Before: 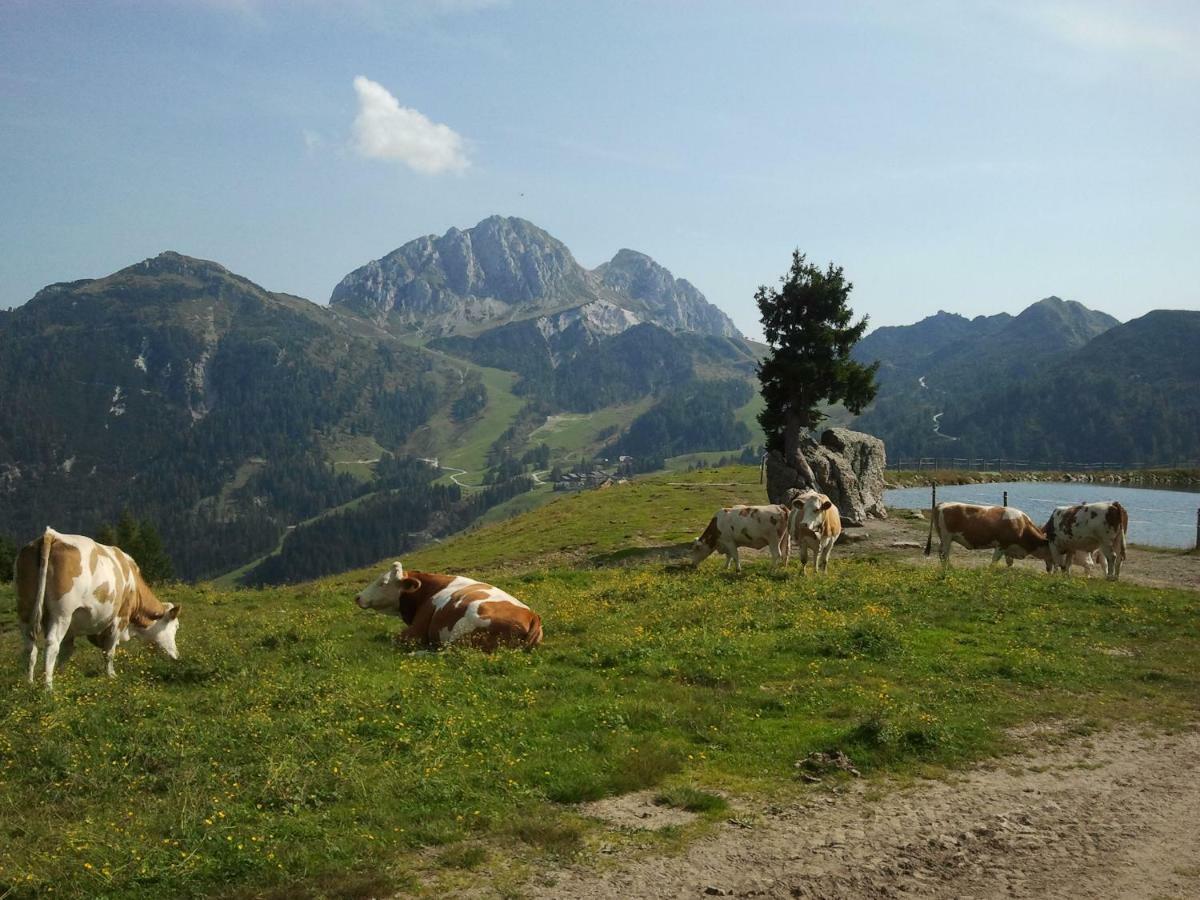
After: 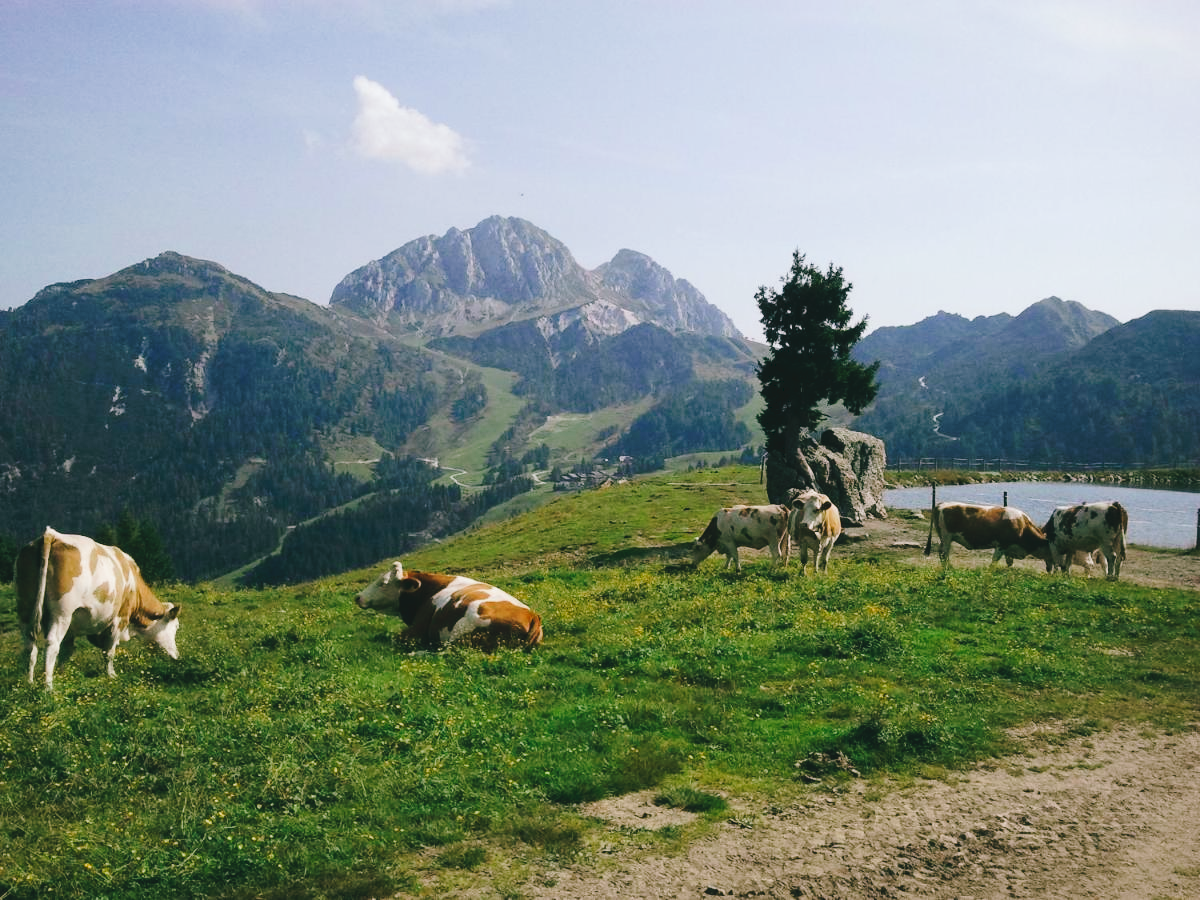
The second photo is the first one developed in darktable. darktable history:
tone curve: curves: ch0 [(0, 0) (0.003, 0.072) (0.011, 0.073) (0.025, 0.072) (0.044, 0.076) (0.069, 0.089) (0.1, 0.103) (0.136, 0.123) (0.177, 0.158) (0.224, 0.21) (0.277, 0.275) (0.335, 0.372) (0.399, 0.463) (0.468, 0.556) (0.543, 0.633) (0.623, 0.712) (0.709, 0.795) (0.801, 0.869) (0.898, 0.942) (1, 1)], preserve colors none
color look up table: target L [91.12, 91.92, 90.42, 91.49, 88.13, 83.73, 74.55, 66.47, 62.88, 59.35, 45.97, 24.75, 200.09, 77.04, 67.91, 68.16, 63.95, 53.23, 55.35, 48.51, 48.42, 43.69, 43.91, 38.92, 33, 26.82, 16.76, 15.87, 94.98, 76.98, 77.4, 70.61, 65.66, 54.8, 51.01, 48.81, 38.44, 39.08, 36.74, 35.69, 17.89, 11.99, 3.413, 95.25, 85.86, 77.15, 59.49, 51.07, 39.92], target a [-4.637, -31.21, -32.04, -27.97, -57.63, -18.9, -11.44, -25.62, -60.1, -32.06, -40.02, -24.08, 0, 9.117, 36.79, 29.02, 3.519, 52.72, 28.66, 72.64, 49.33, 1.658, 22.17, 14.86, 43.7, 25.24, 25.01, -5.512, 3.659, 31.63, 12.81, 24.12, 56.34, 71.96, 78.61, 25.44, 23.55, 38.26, 51.17, 56.79, 7.682, 39.91, -9.416, -7.355, -22.51, -8.67, -17.8, -8.944, -19.85], target b [14.41, 38.85, 20.13, 8.83, 30.3, 8.11, 5.165, 26.17, 38.98, 7.343, 33.54, 18.36, 0, 70.98, 27.07, 57.23, 57.49, 19.6, 34.43, 30.31, 50.29, 20.31, 42.63, 6.59, 14.85, 38.12, 5.412, 9.516, -5.024, -12.8, -7.97, -38.77, -29.63, -56.77, -34.8, -25.69, -80.81, -53.16, -15.17, -78.65, -29.23, -51.81, -6.516, -6.066, -13.54, -31.92, -19.9, -52.64, -8.391], num patches 49
